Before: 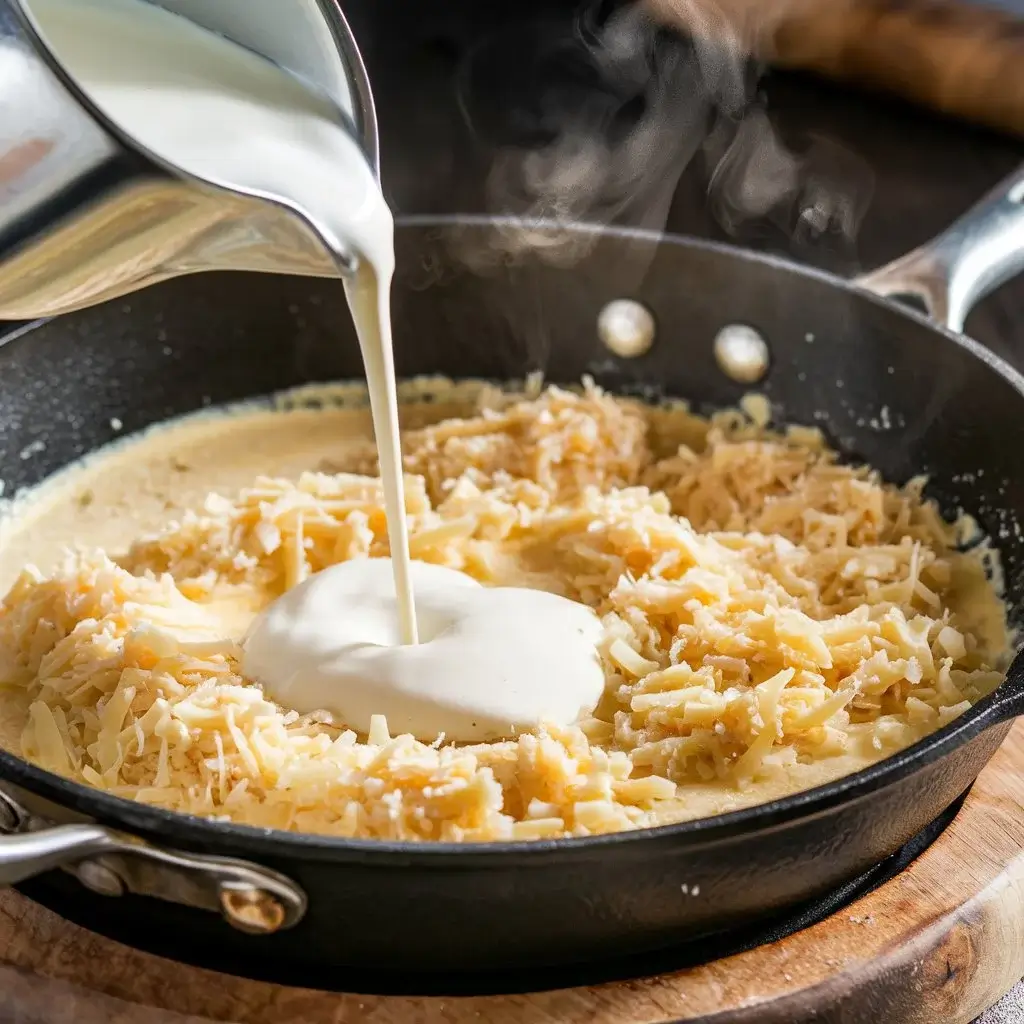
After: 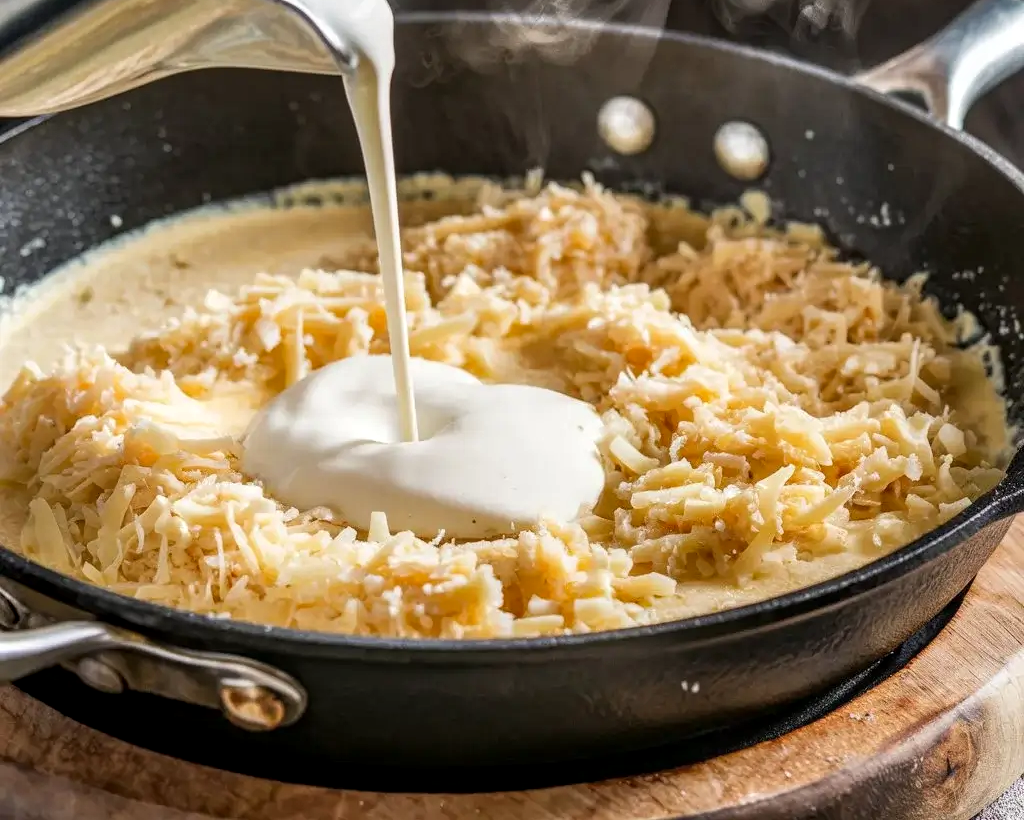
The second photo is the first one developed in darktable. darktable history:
crop and rotate: top 19.882%
local contrast: on, module defaults
